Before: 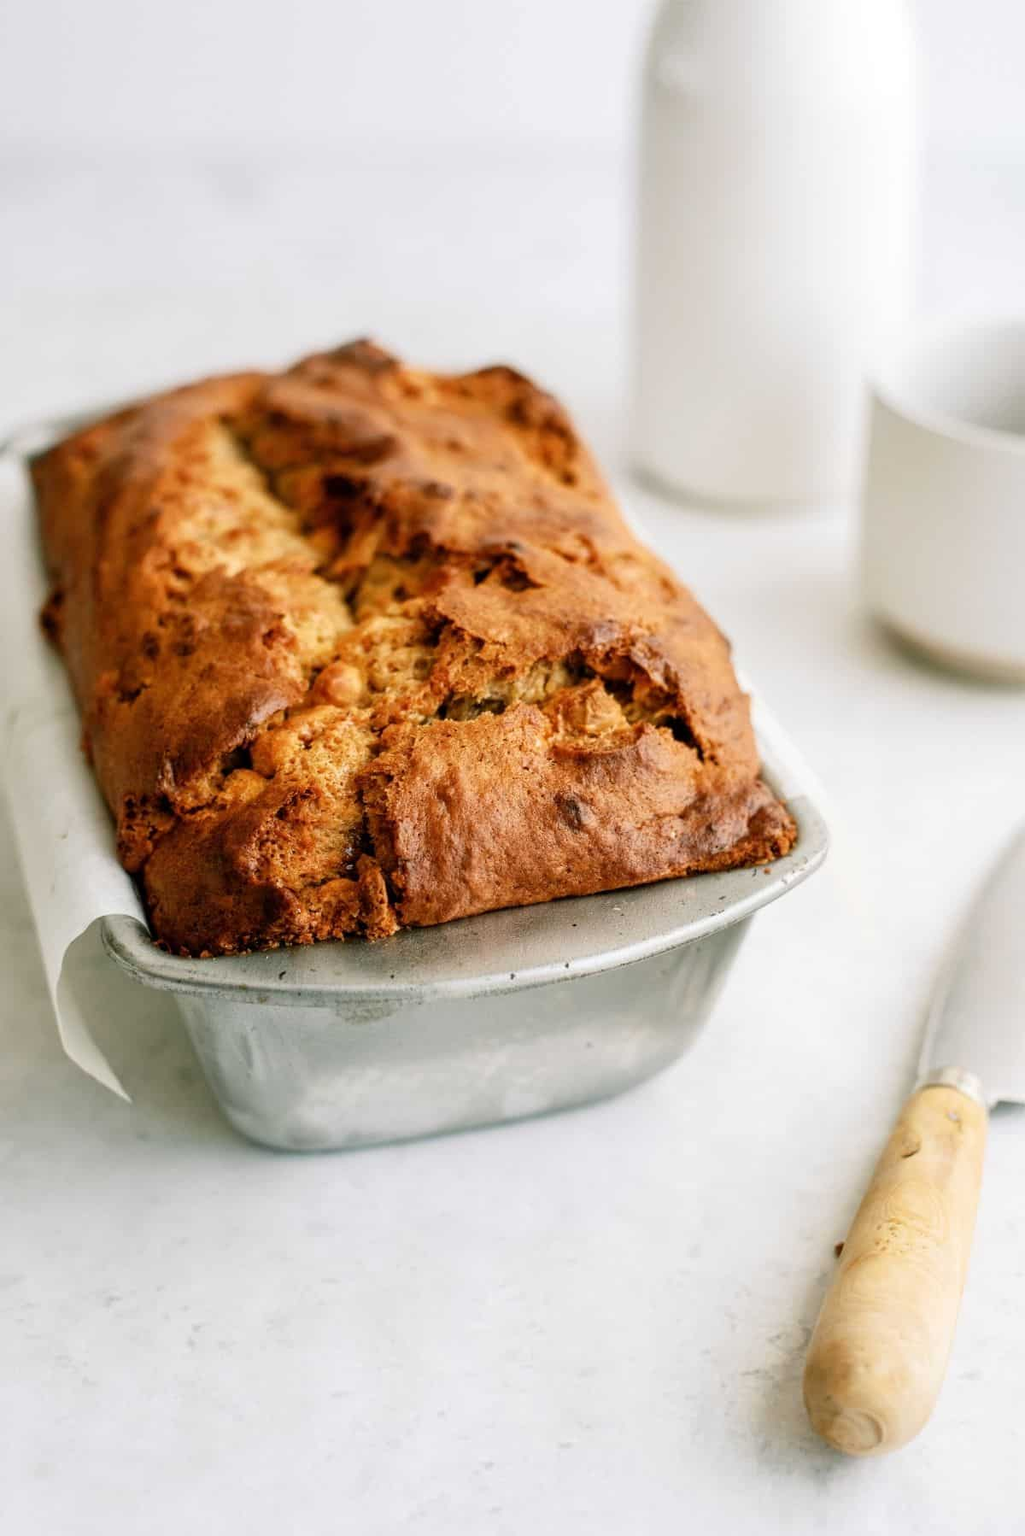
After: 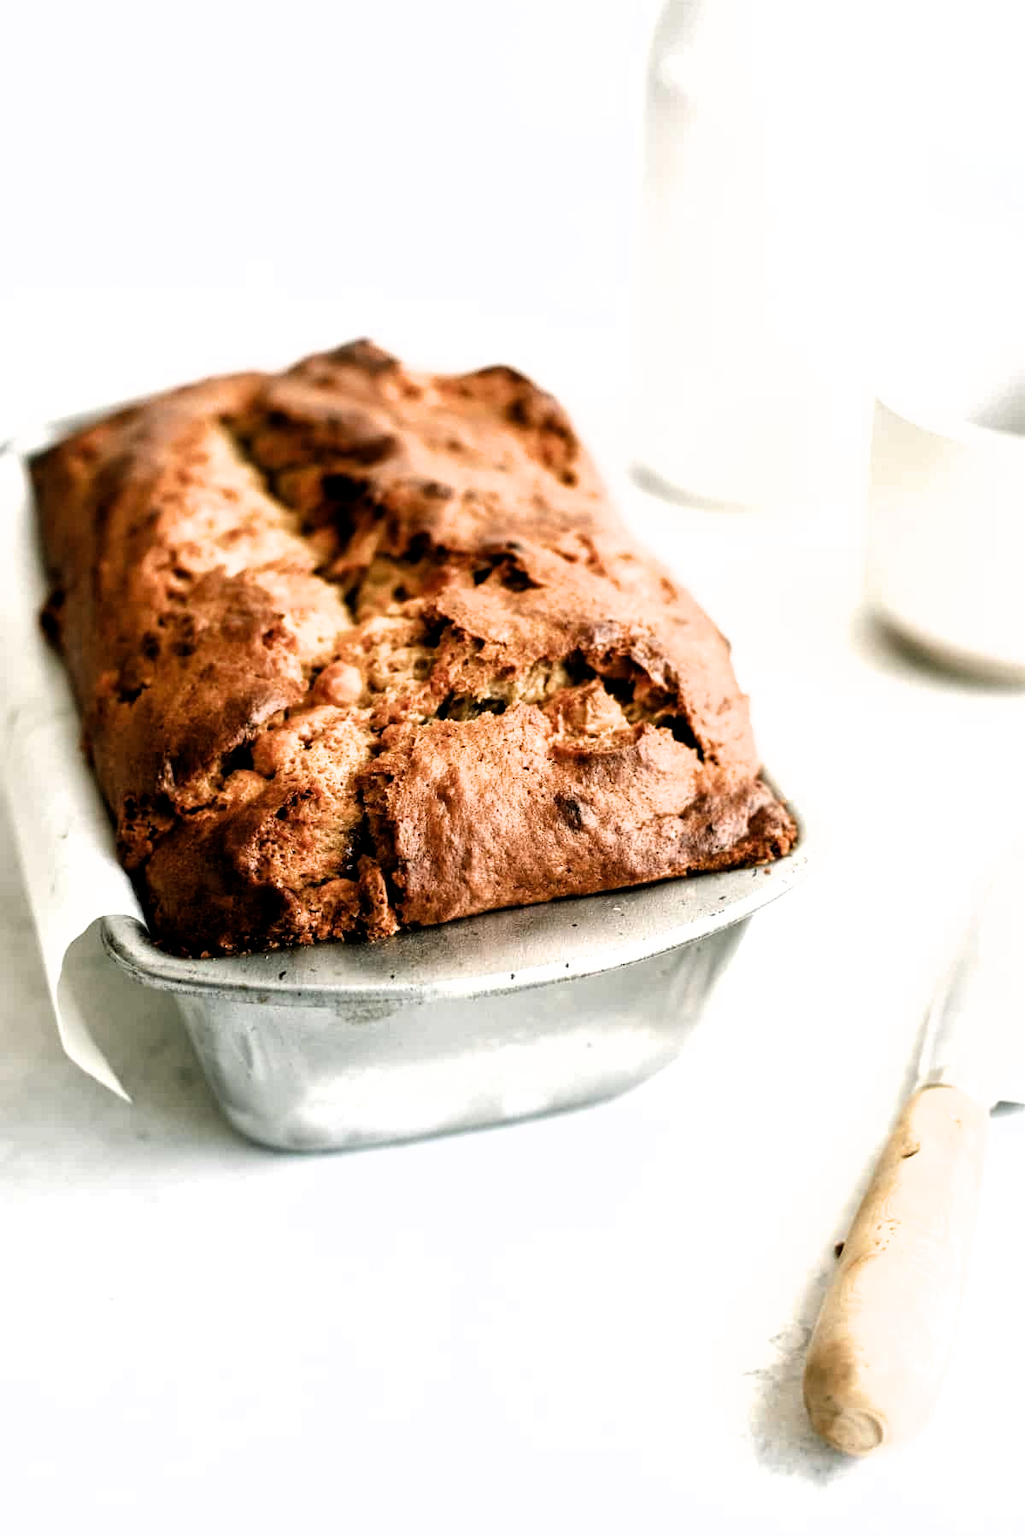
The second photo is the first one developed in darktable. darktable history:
filmic rgb: black relative exposure -8.25 EV, white relative exposure 2.24 EV, hardness 7.17, latitude 85.1%, contrast 1.71, highlights saturation mix -3.83%, shadows ↔ highlights balance -2.4%
